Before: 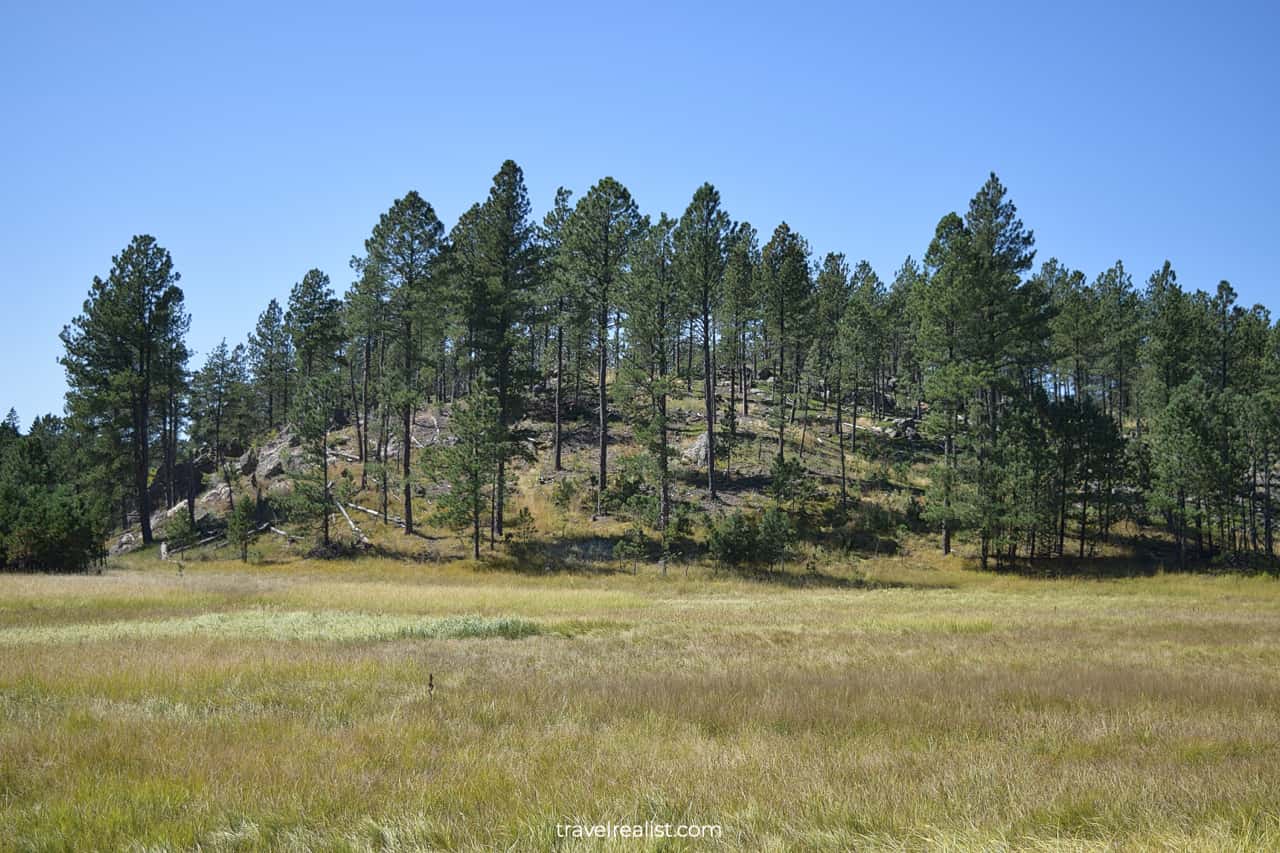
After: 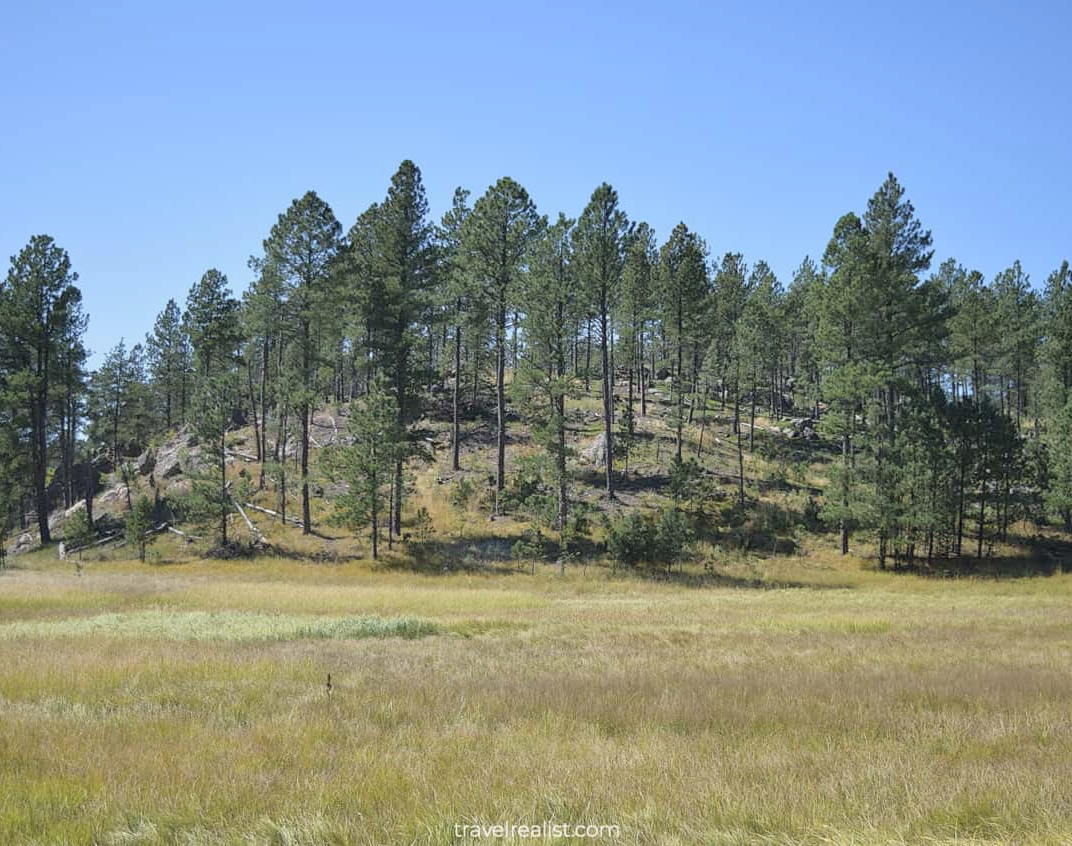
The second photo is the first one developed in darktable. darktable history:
contrast brightness saturation: brightness 0.15
exposure: exposure -0.21 EV, compensate highlight preservation false
crop: left 8.026%, right 7.374%
